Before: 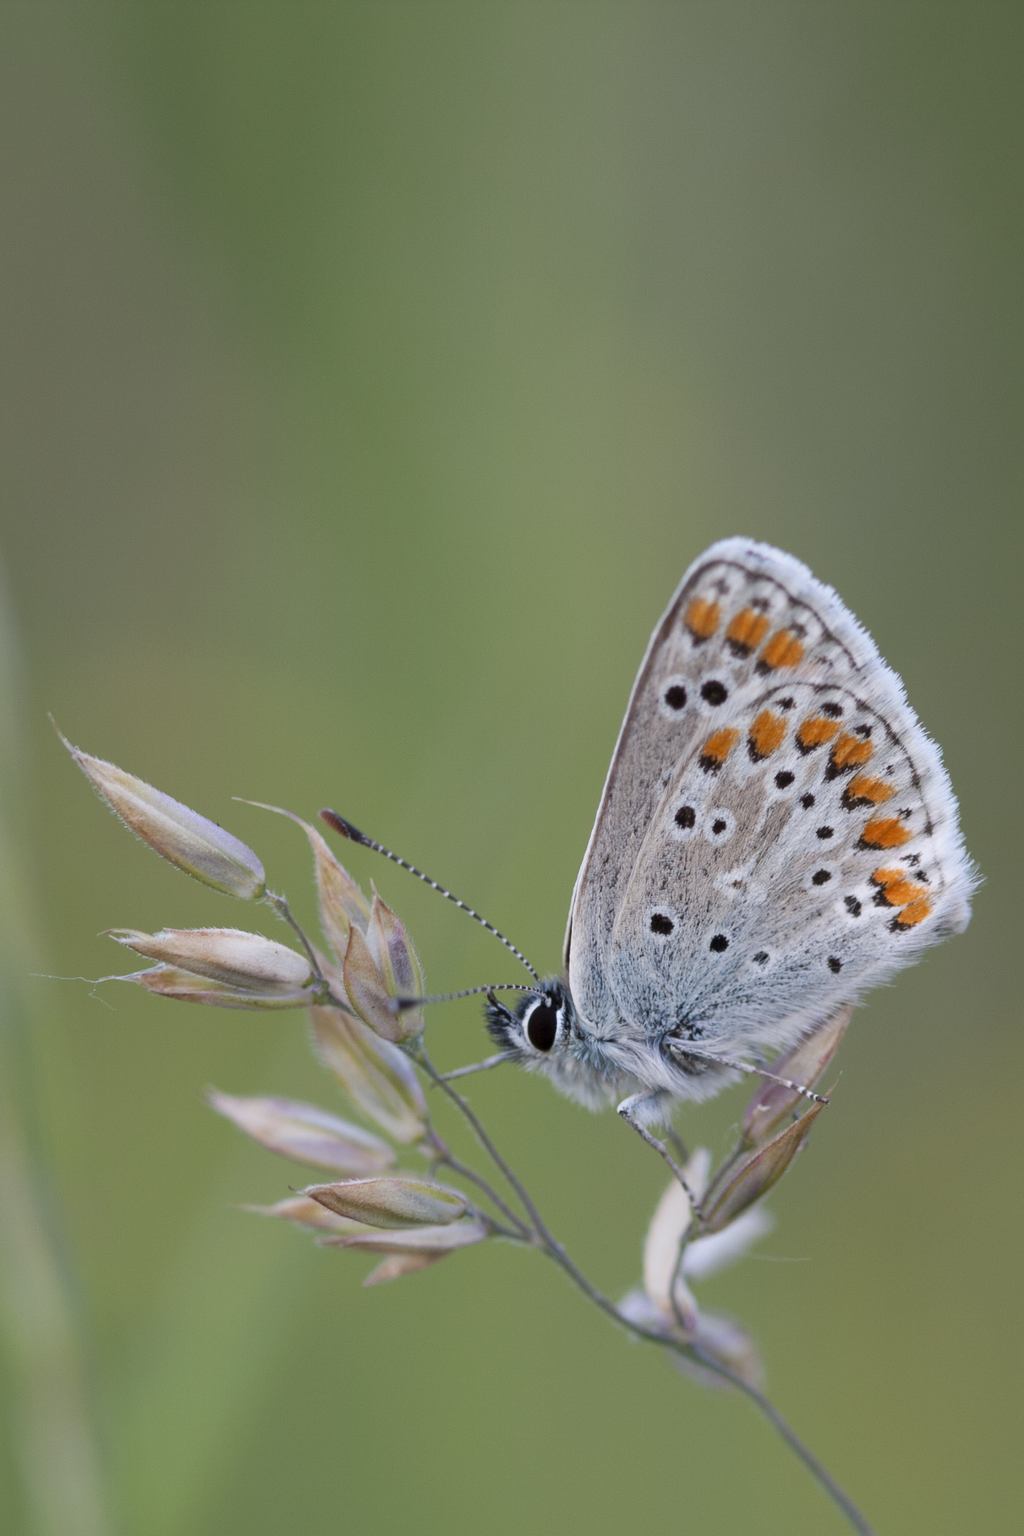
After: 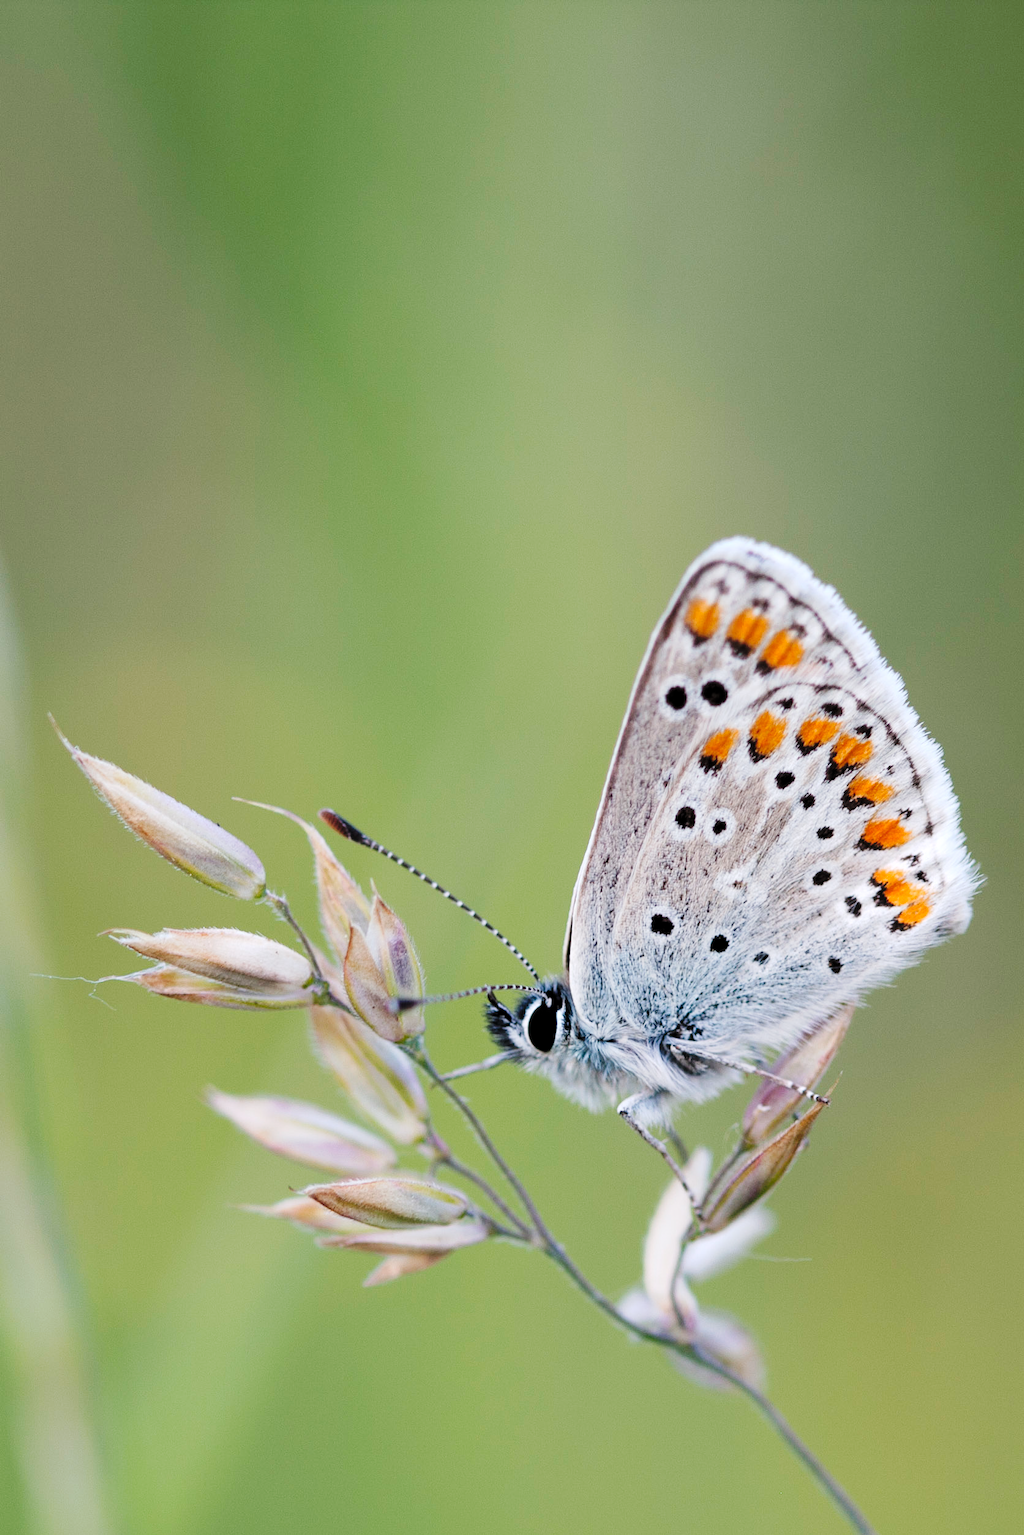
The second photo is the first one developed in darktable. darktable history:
levels: gray 50.74%, levels [0.062, 0.494, 0.925]
tone curve: curves: ch0 [(0, 0) (0.003, 0.054) (0.011, 0.057) (0.025, 0.056) (0.044, 0.062) (0.069, 0.071) (0.1, 0.088) (0.136, 0.111) (0.177, 0.146) (0.224, 0.19) (0.277, 0.261) (0.335, 0.363) (0.399, 0.458) (0.468, 0.562) (0.543, 0.653) (0.623, 0.725) (0.709, 0.801) (0.801, 0.853) (0.898, 0.915) (1, 1)], preserve colors none
